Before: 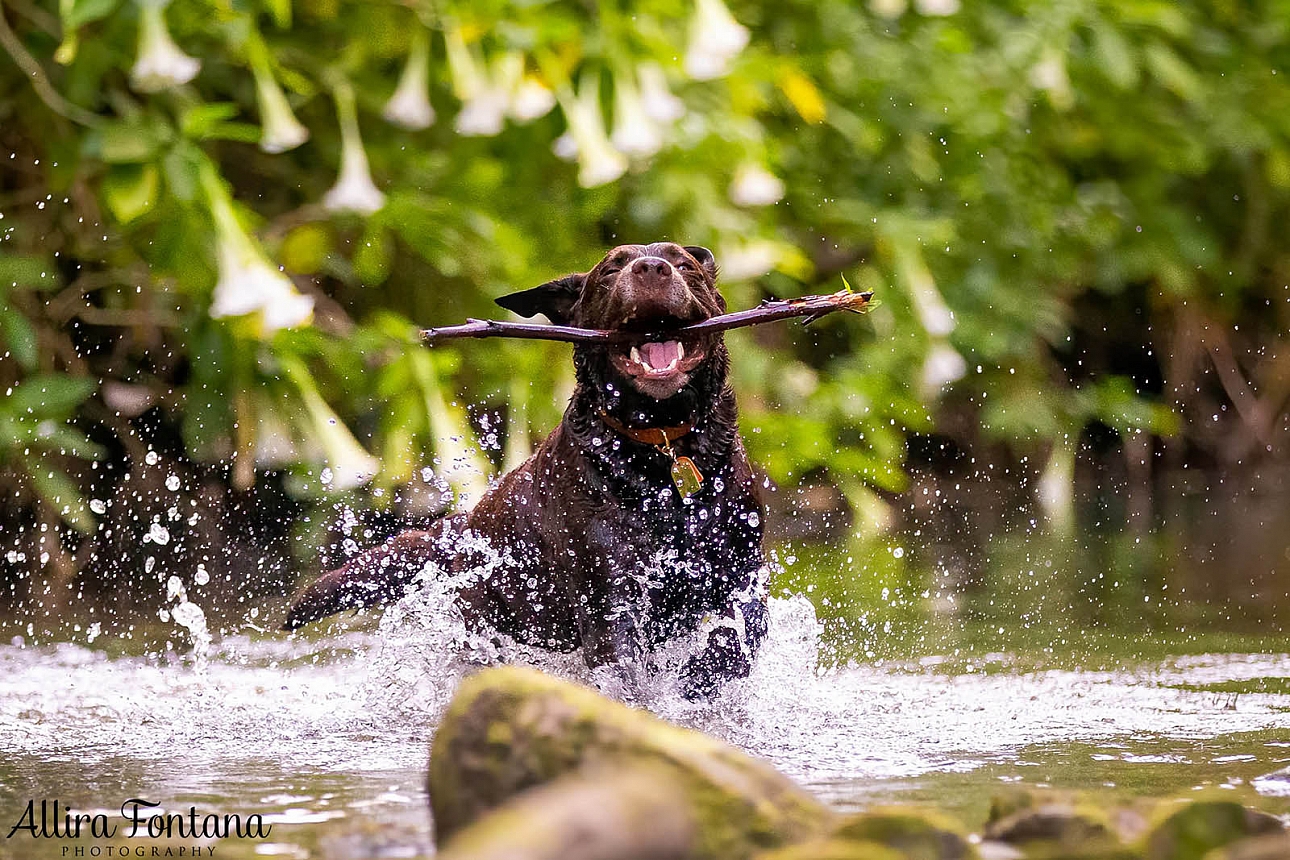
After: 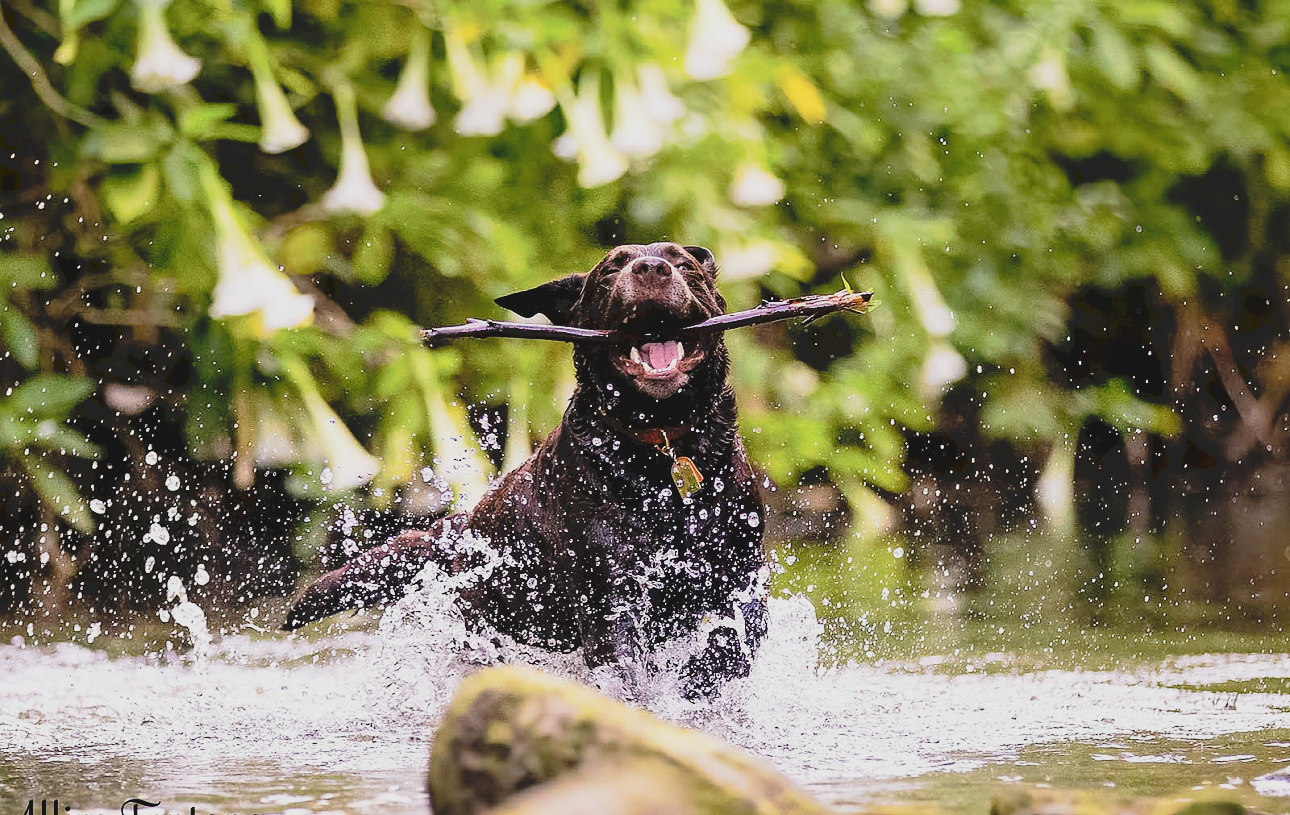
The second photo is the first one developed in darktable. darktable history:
crop and rotate: top 0.007%, bottom 5.219%
filmic rgb: black relative exposure -5.11 EV, white relative exposure 4 EV, hardness 2.9, contrast 1.298, highlights saturation mix -31.4%
tone curve: curves: ch0 [(0, 0) (0.003, 0.132) (0.011, 0.13) (0.025, 0.134) (0.044, 0.138) (0.069, 0.154) (0.1, 0.17) (0.136, 0.198) (0.177, 0.25) (0.224, 0.308) (0.277, 0.371) (0.335, 0.432) (0.399, 0.491) (0.468, 0.55) (0.543, 0.612) (0.623, 0.679) (0.709, 0.766) (0.801, 0.842) (0.898, 0.912) (1, 1)], preserve colors none
